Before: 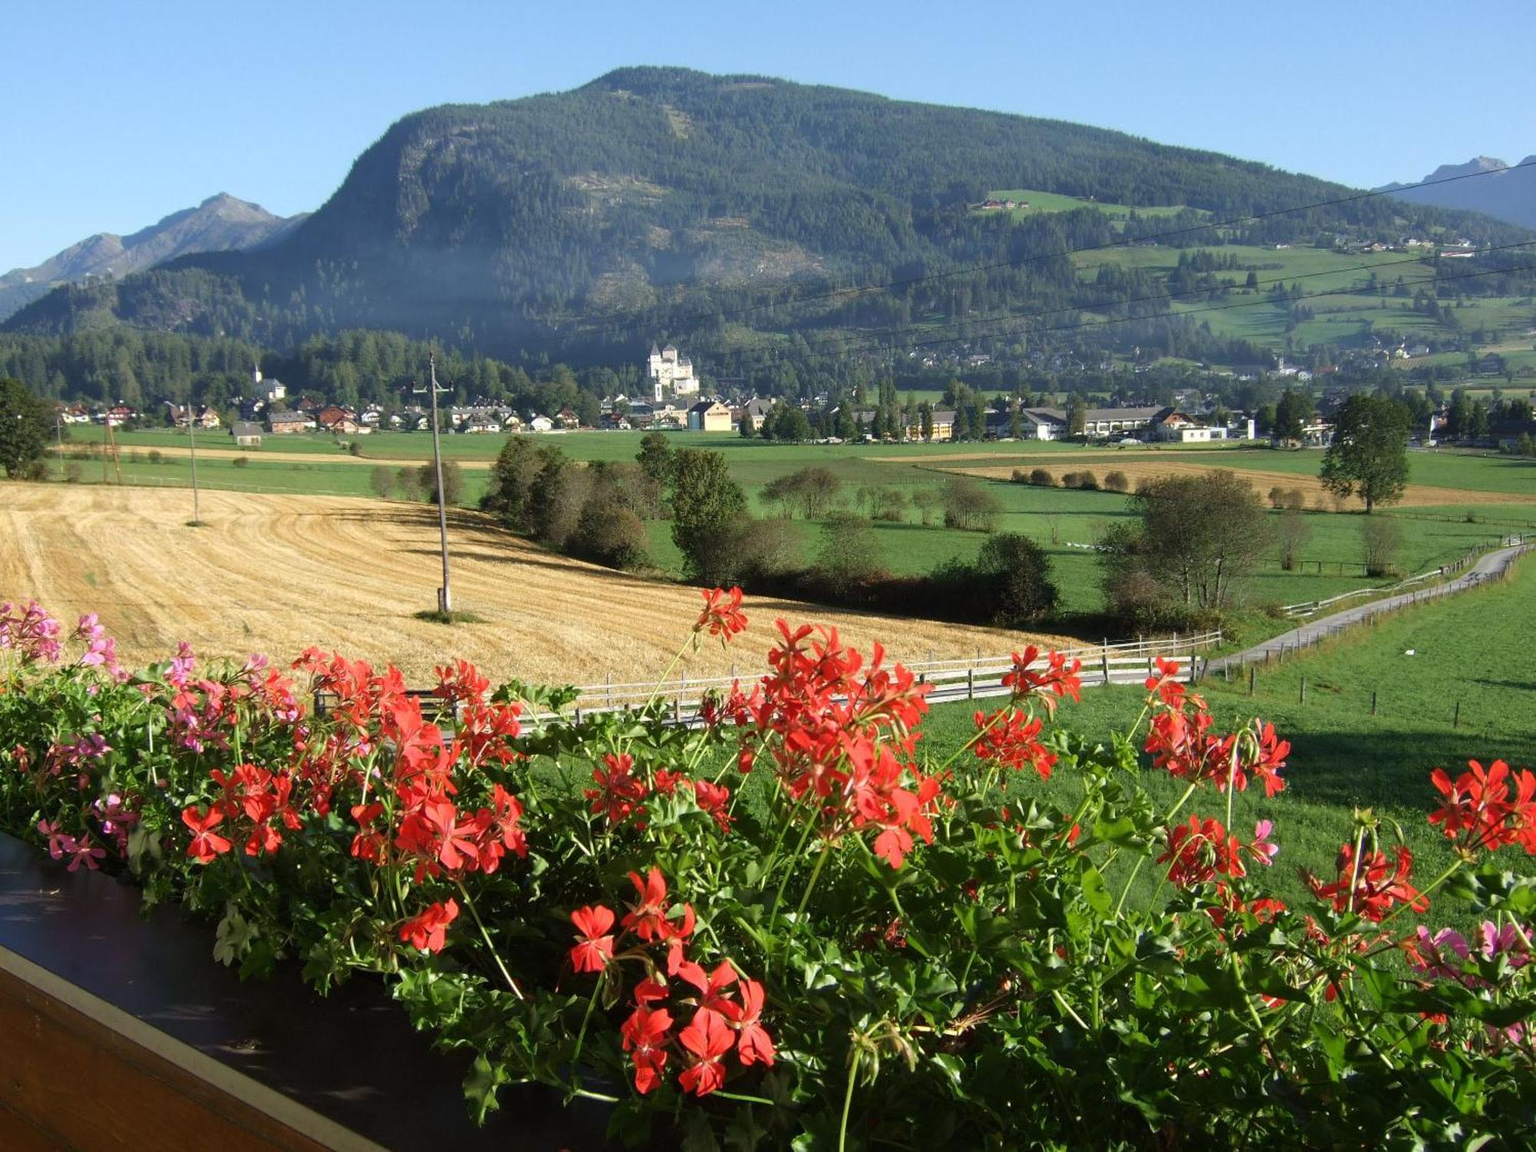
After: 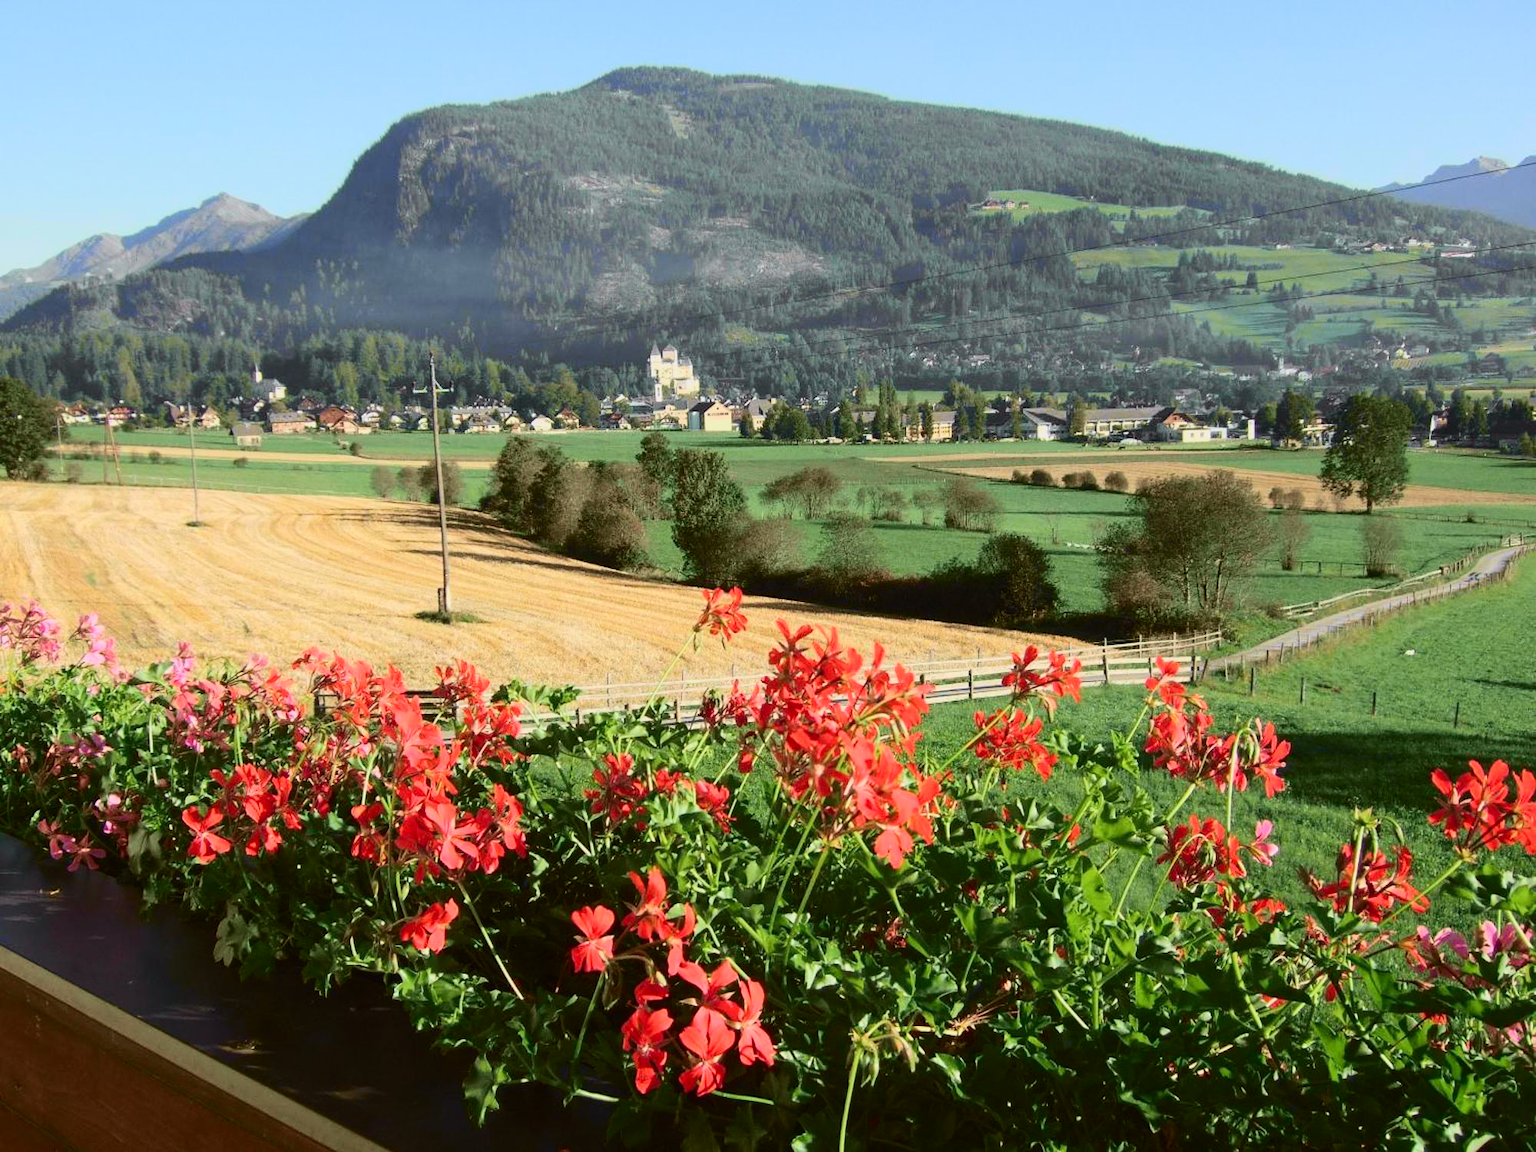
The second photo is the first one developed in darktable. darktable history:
tone curve: curves: ch0 [(0, 0.006) (0.184, 0.172) (0.405, 0.46) (0.456, 0.528) (0.634, 0.728) (0.877, 0.89) (0.984, 0.935)]; ch1 [(0, 0) (0.443, 0.43) (0.492, 0.495) (0.566, 0.582) (0.595, 0.606) (0.608, 0.609) (0.65, 0.677) (1, 1)]; ch2 [(0, 0) (0.33, 0.301) (0.421, 0.443) (0.447, 0.489) (0.492, 0.495) (0.537, 0.583) (0.586, 0.591) (0.663, 0.686) (1, 1)], color space Lab, independent channels, preserve colors none
